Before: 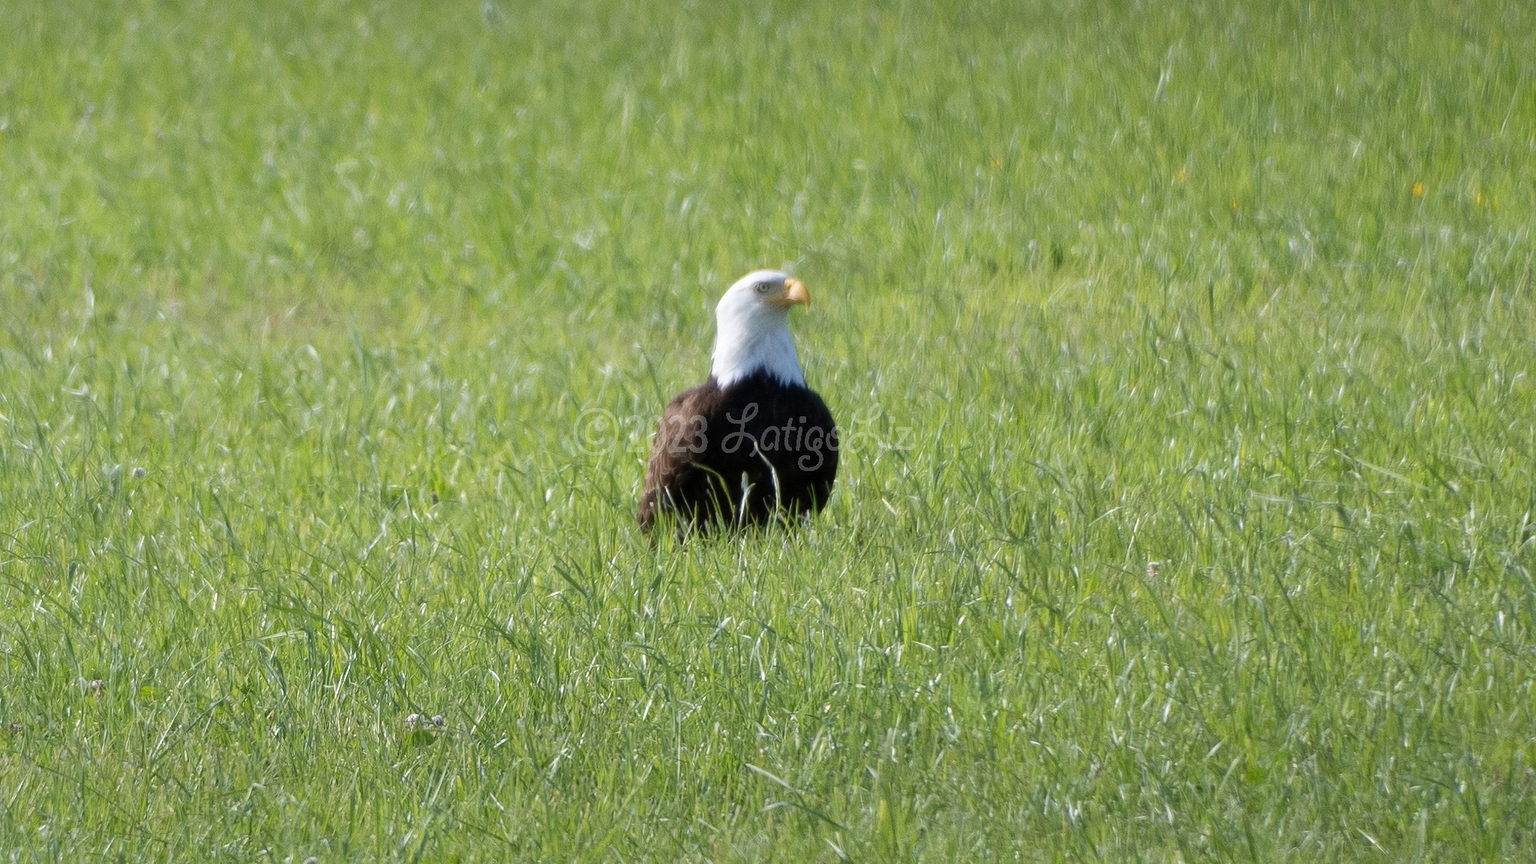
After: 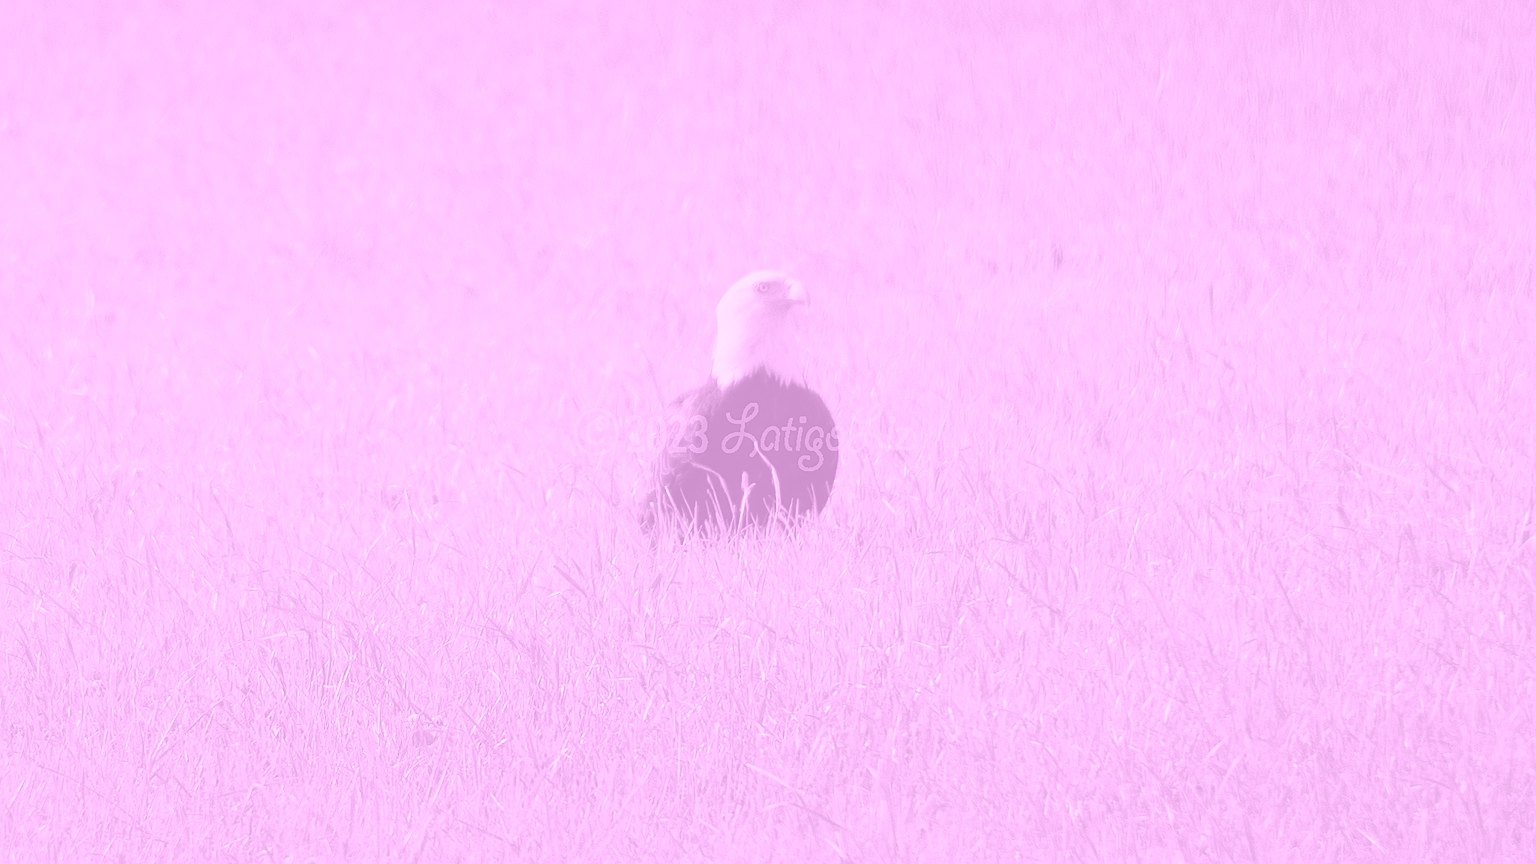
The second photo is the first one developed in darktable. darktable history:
sharpen: on, module defaults
colorize: hue 331.2°, saturation 69%, source mix 30.28%, lightness 69.02%, version 1
